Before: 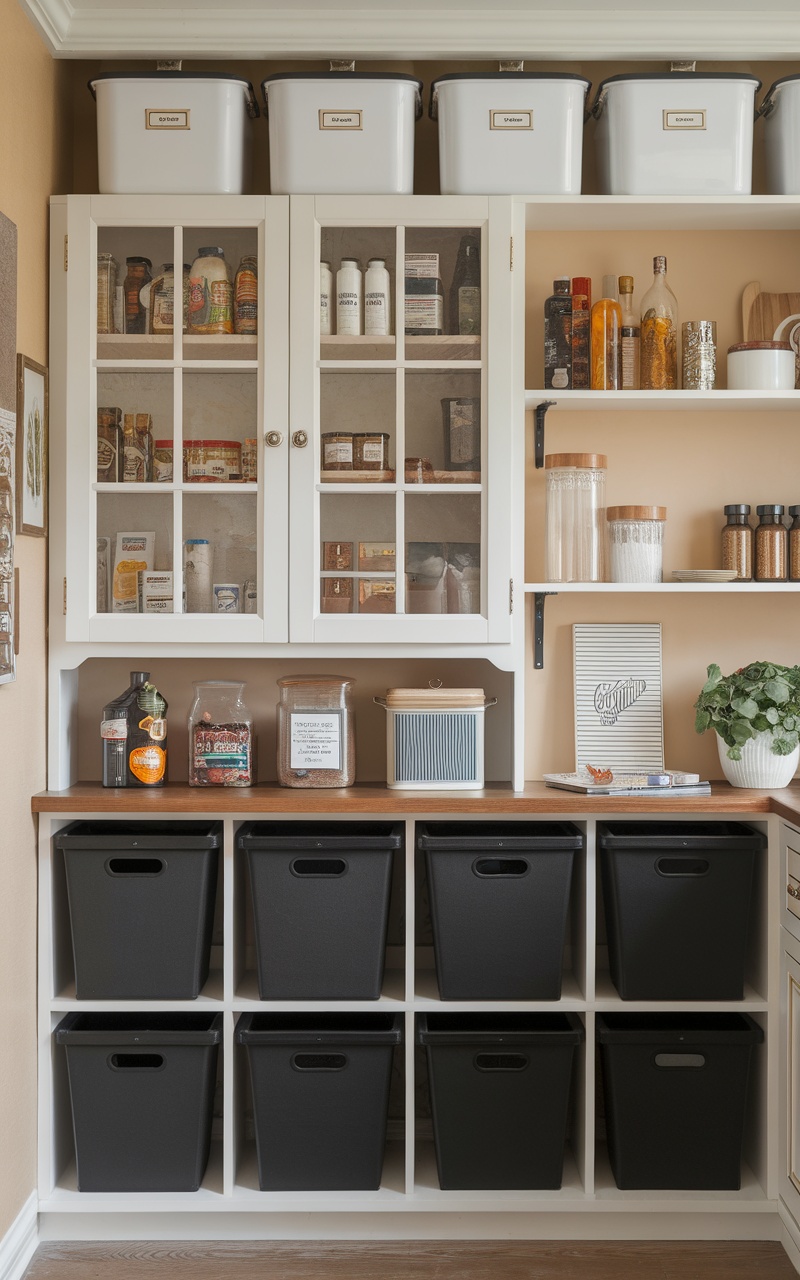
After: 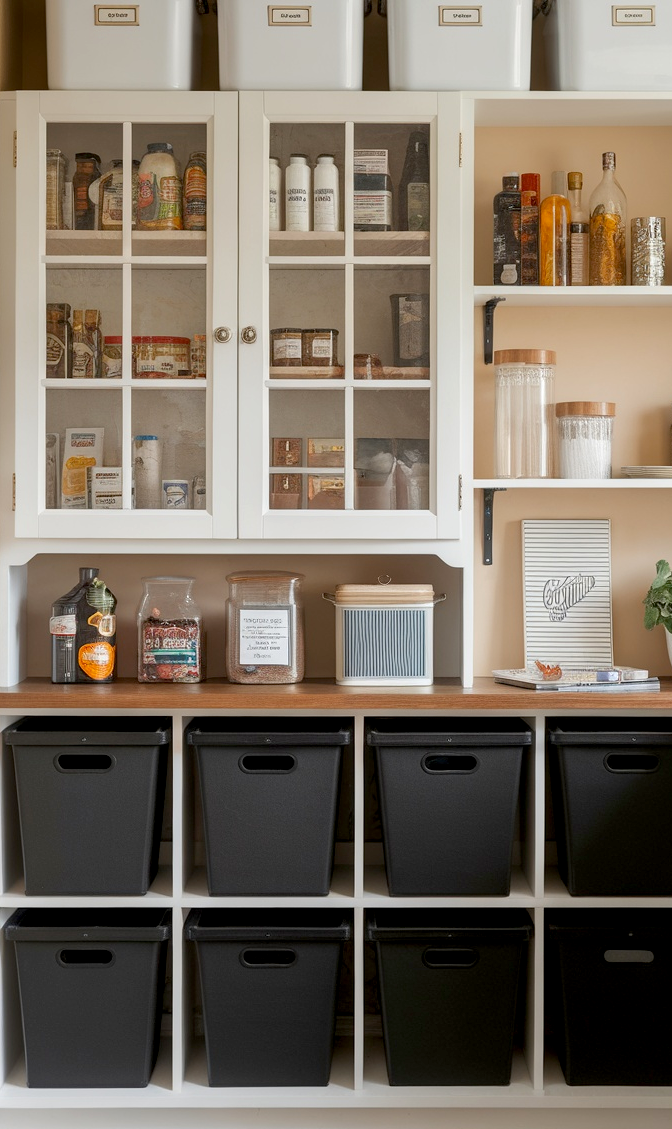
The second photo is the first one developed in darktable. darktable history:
crop: left 6.446%, top 8.188%, right 9.538%, bottom 3.548%
exposure: black level correction 0.009, exposure 0.119 EV, compensate highlight preservation false
